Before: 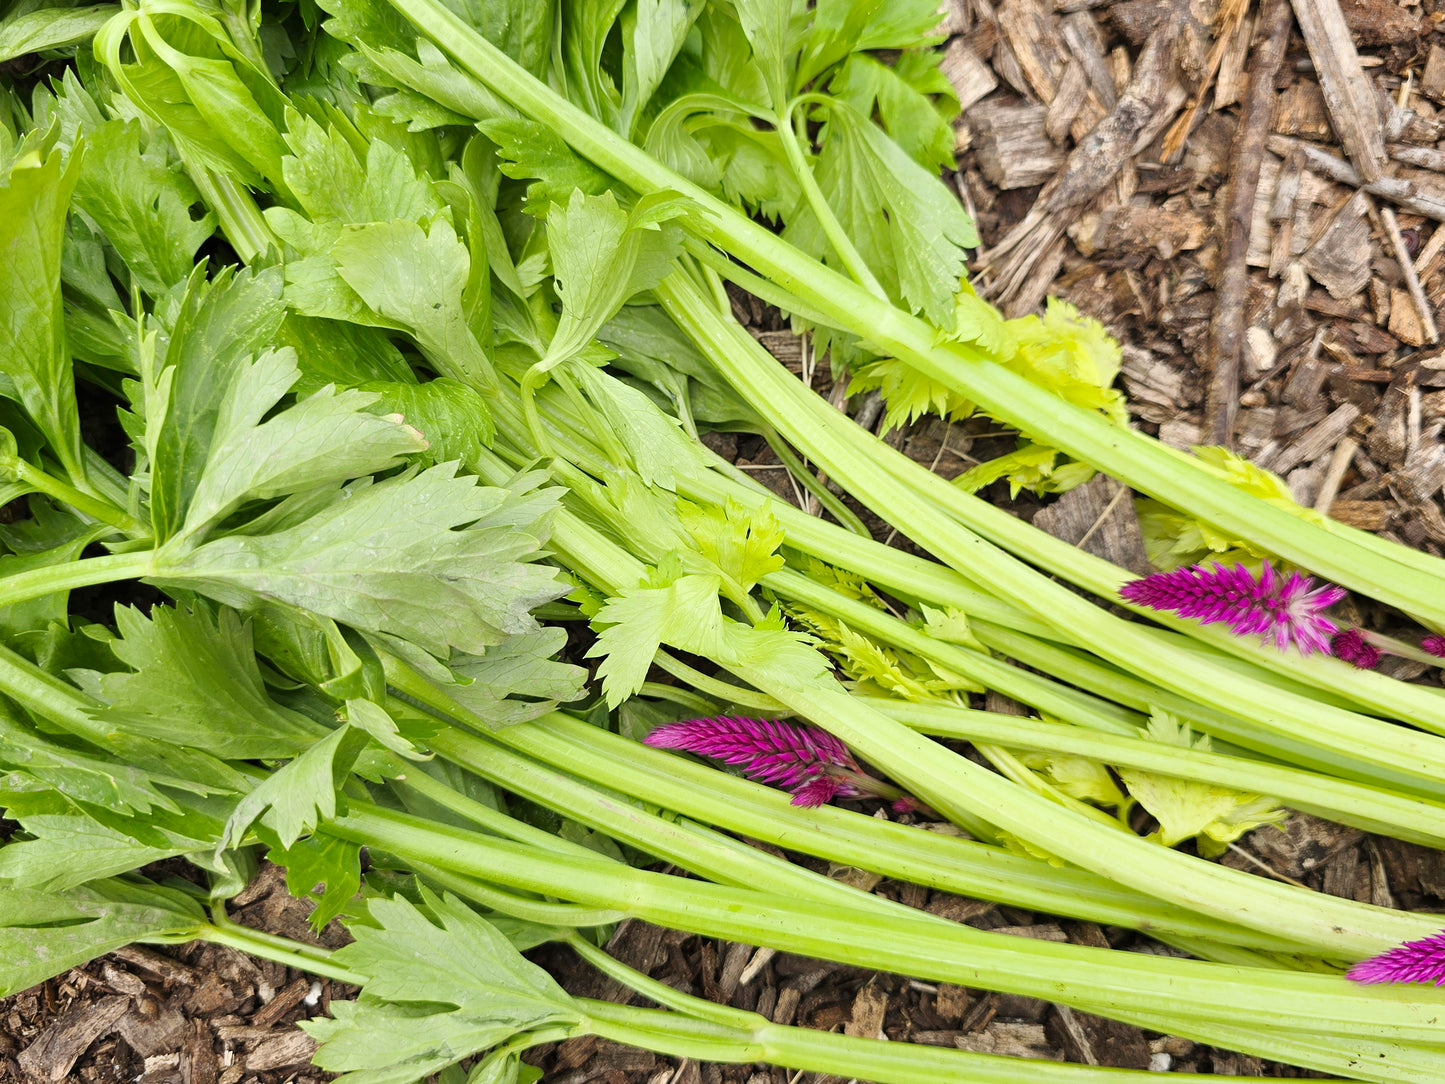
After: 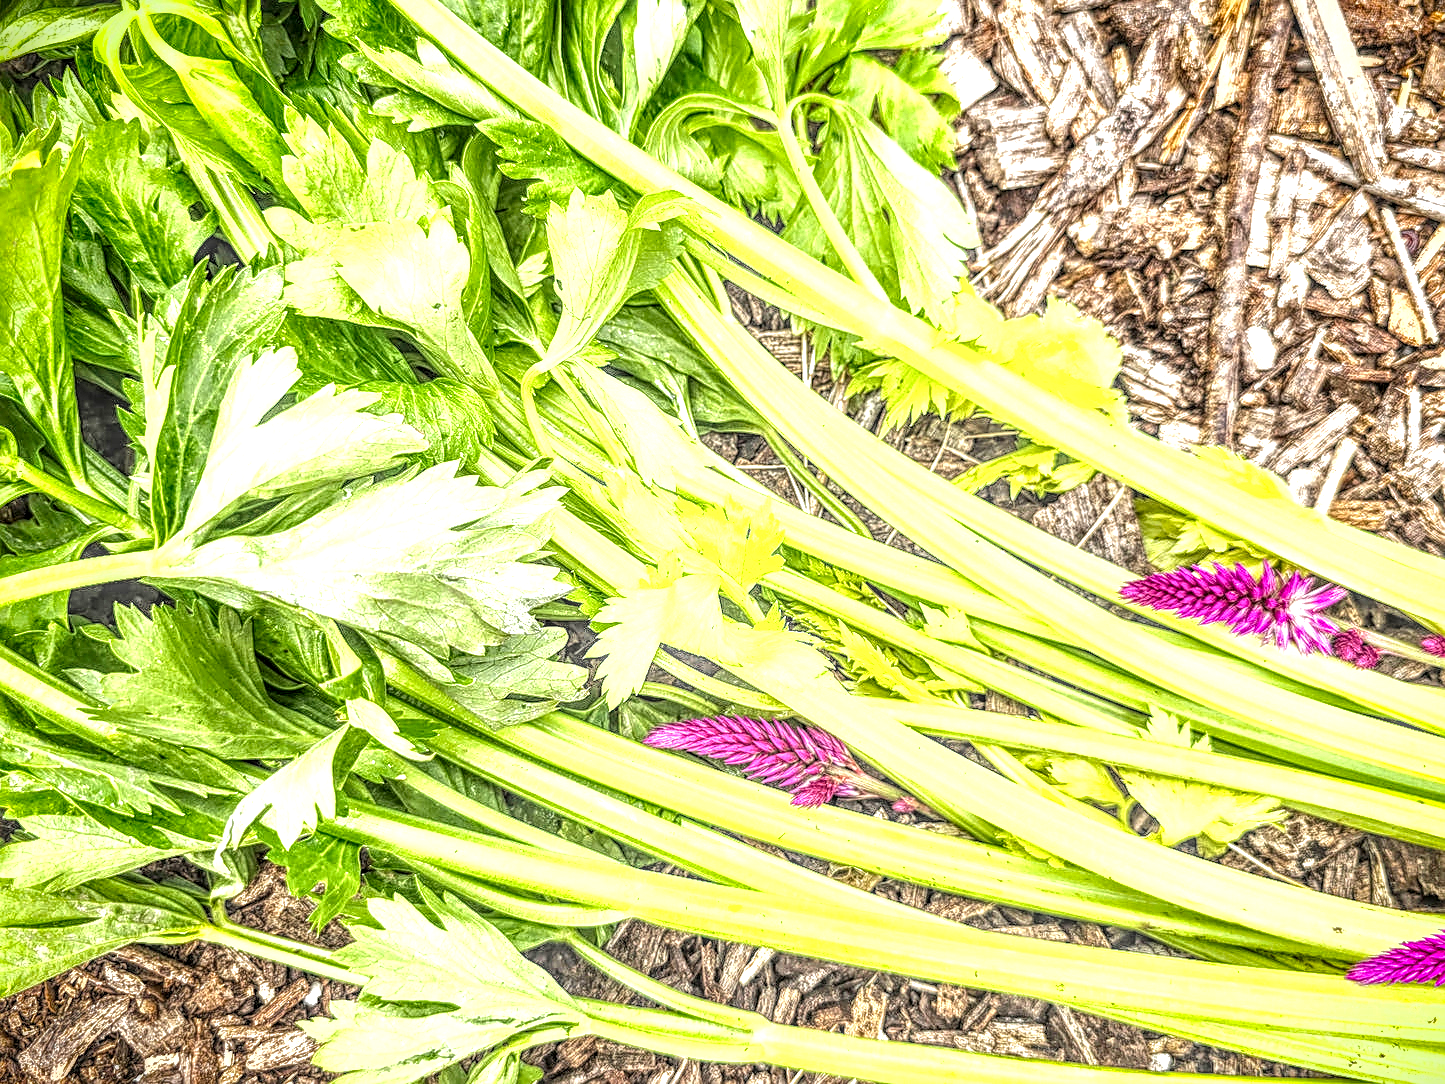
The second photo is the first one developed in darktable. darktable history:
sharpen: on, module defaults
exposure: black level correction 0.001, exposure 1.05 EV, compensate exposure bias true, compensate highlight preservation false
local contrast: highlights 0%, shadows 0%, detail 300%, midtone range 0.3
vignetting: fall-off start 88.53%, fall-off radius 44.2%, saturation 0.376, width/height ratio 1.161
